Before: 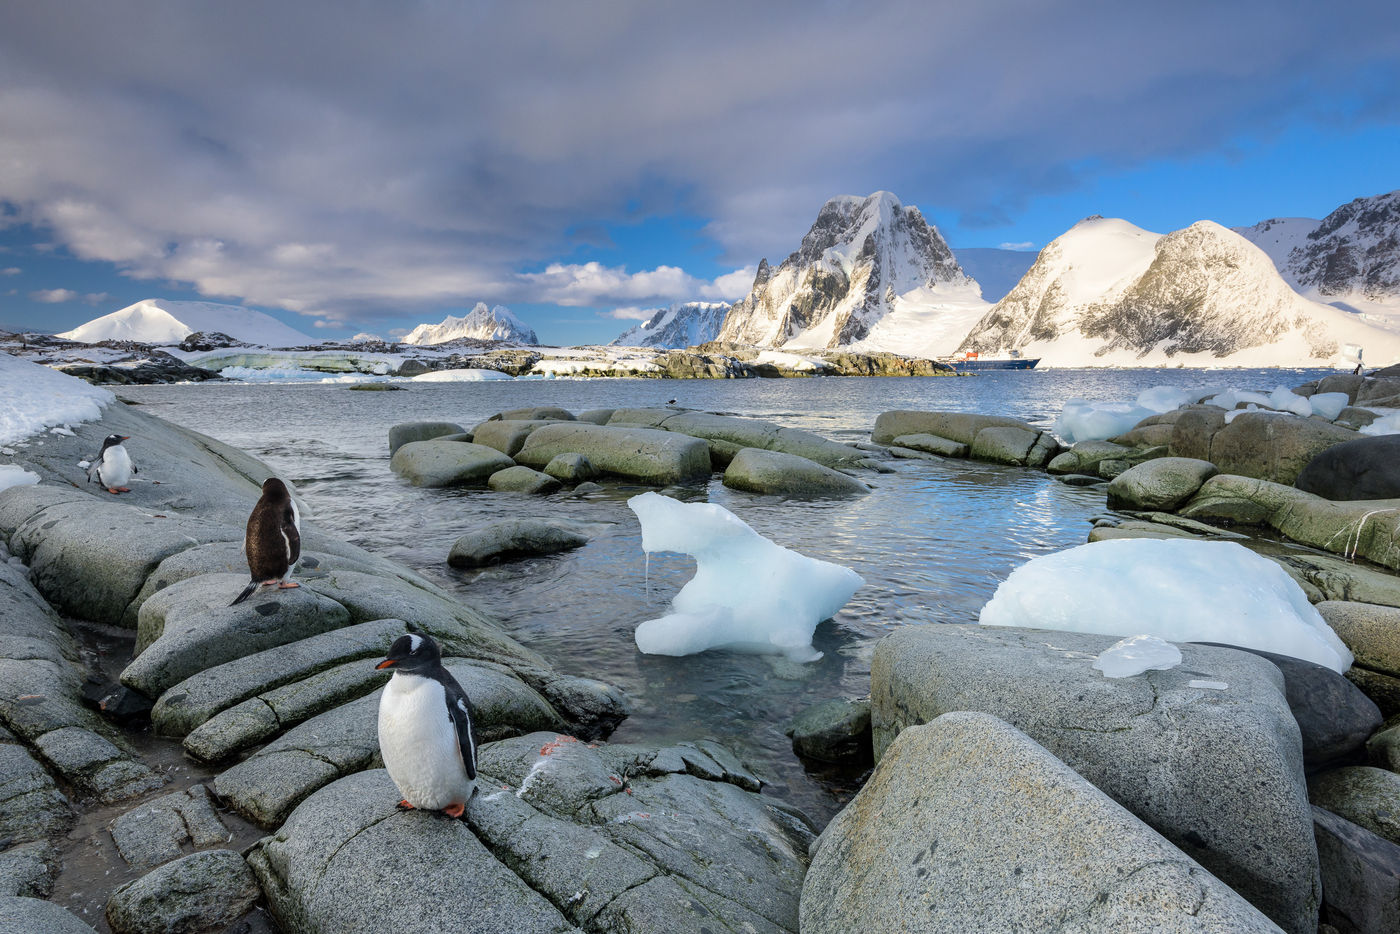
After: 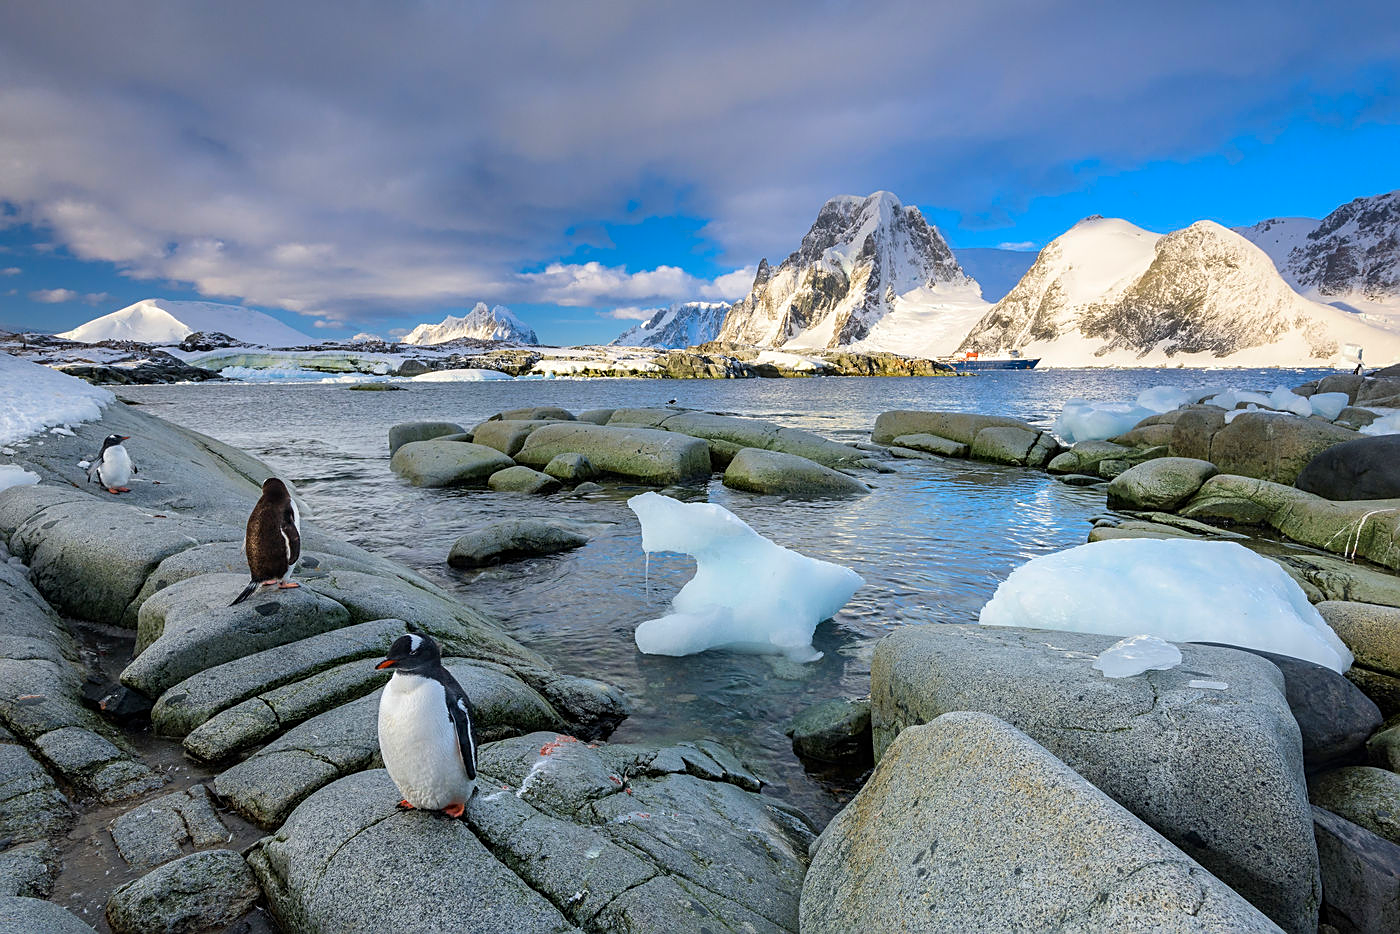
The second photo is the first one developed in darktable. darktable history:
sharpen: on, module defaults
color correction: highlights b* 0.037, saturation 1.31
